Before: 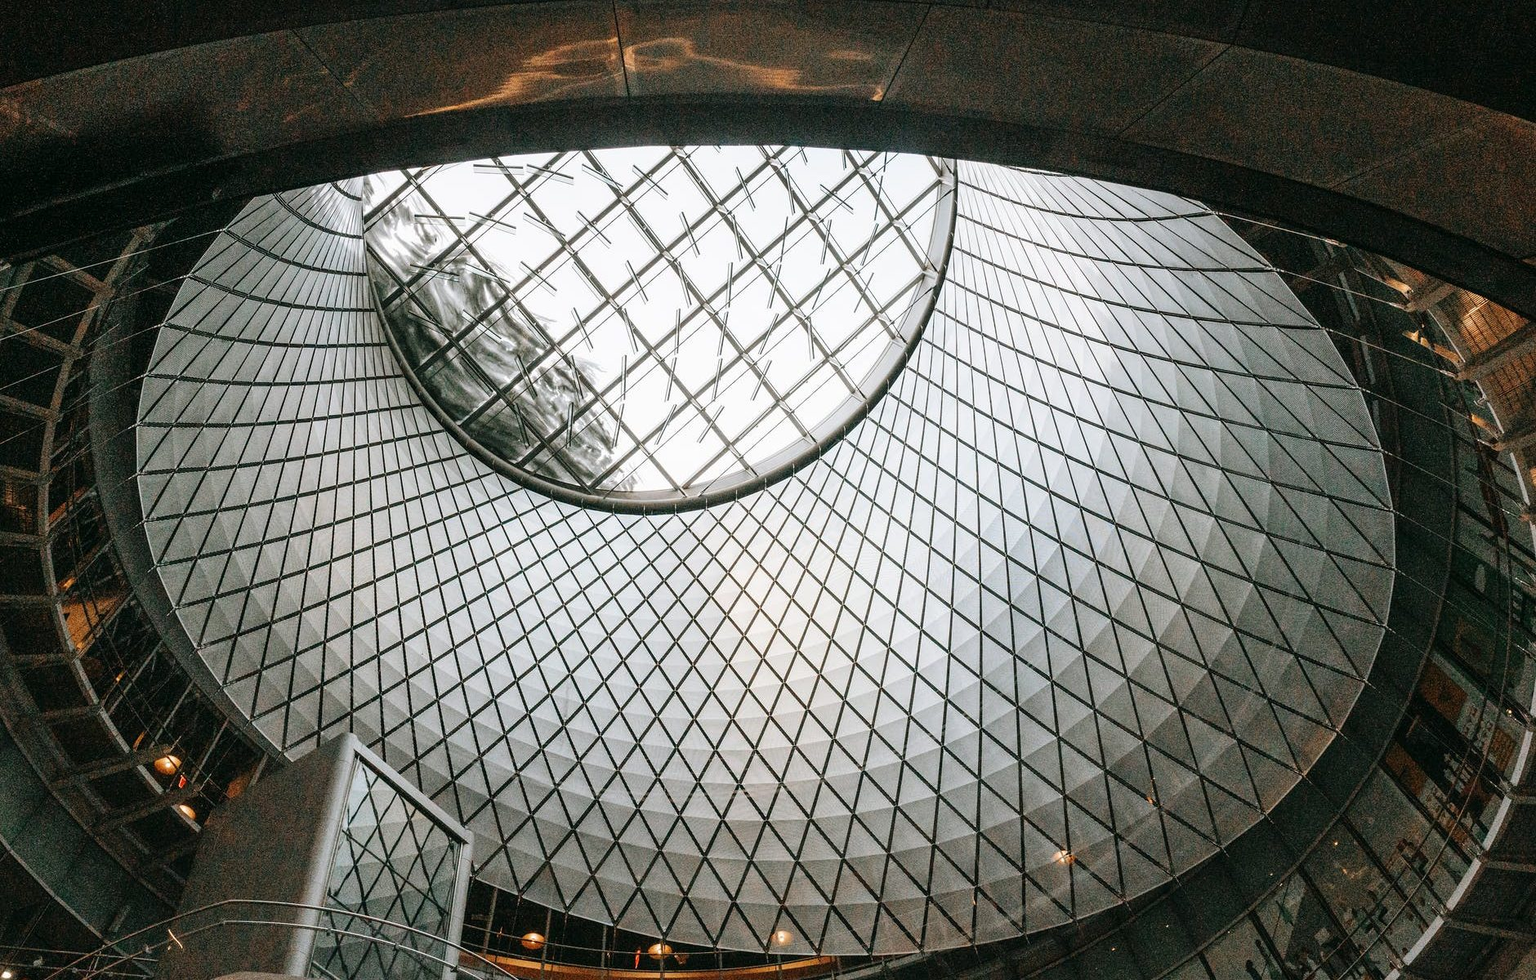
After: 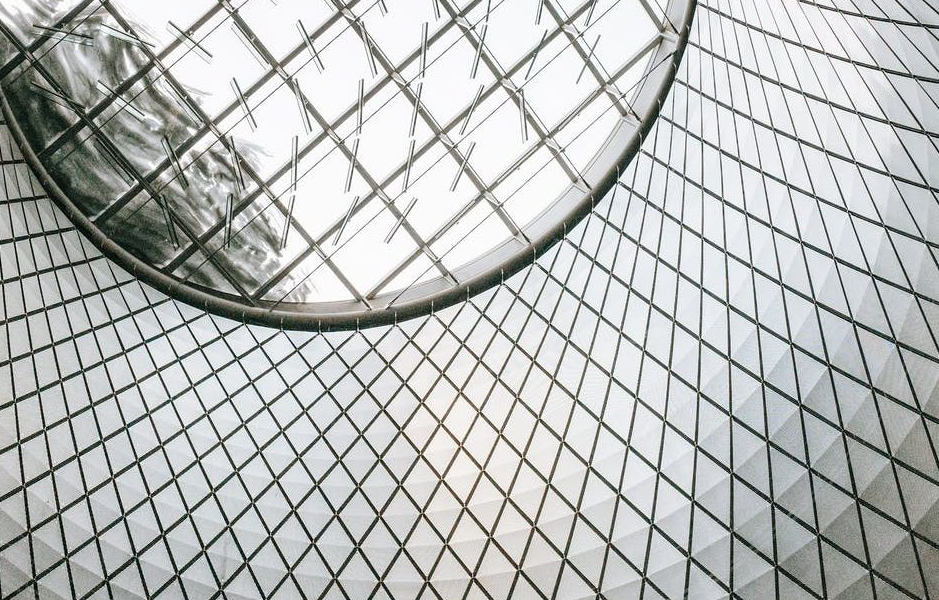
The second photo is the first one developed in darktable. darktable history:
crop: left 25%, top 25%, right 25%, bottom 25%
white balance: emerald 1
